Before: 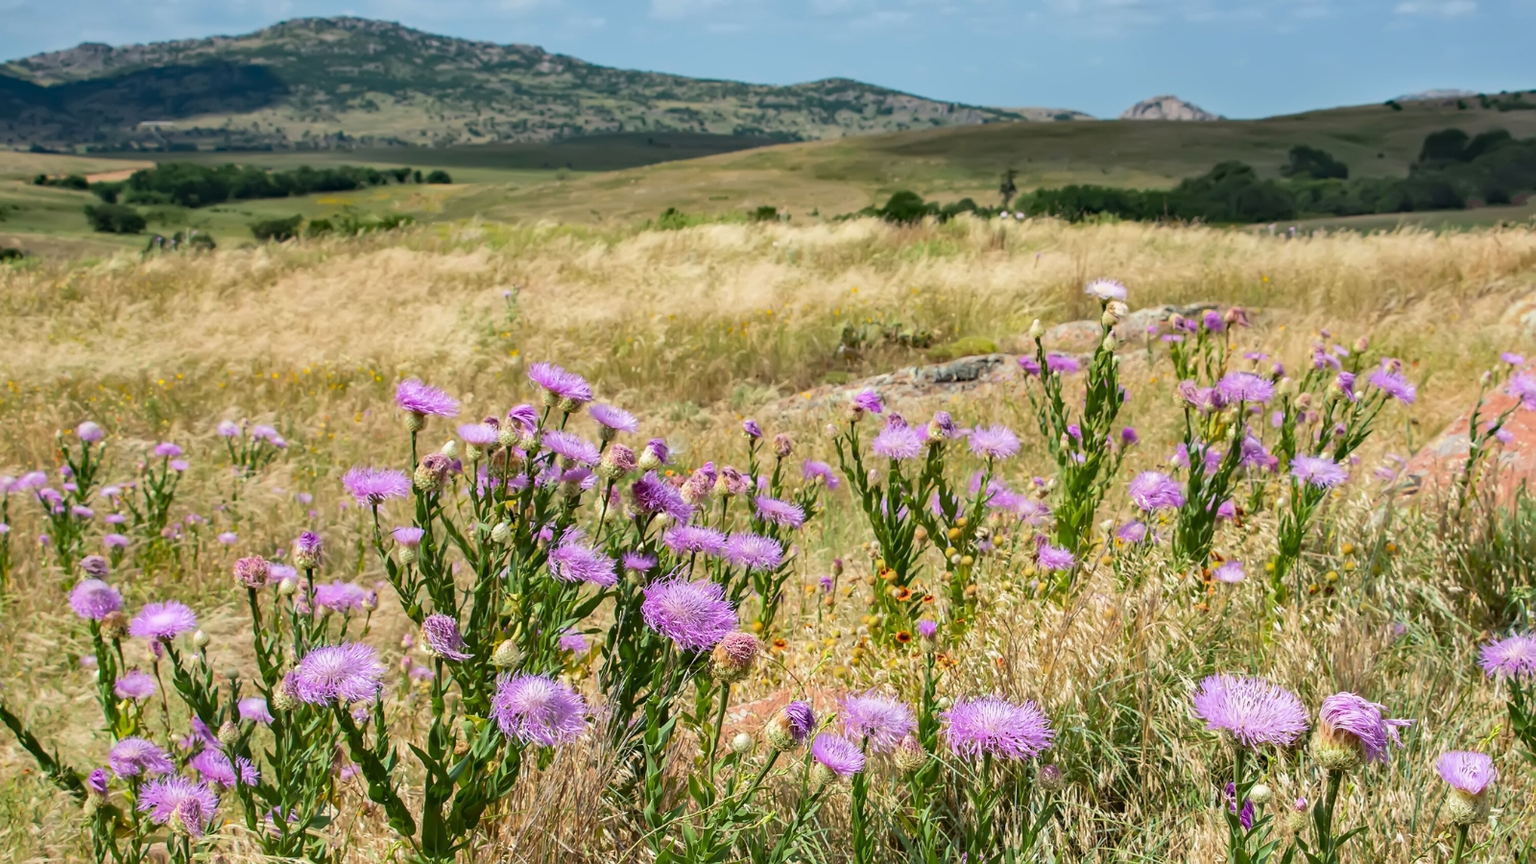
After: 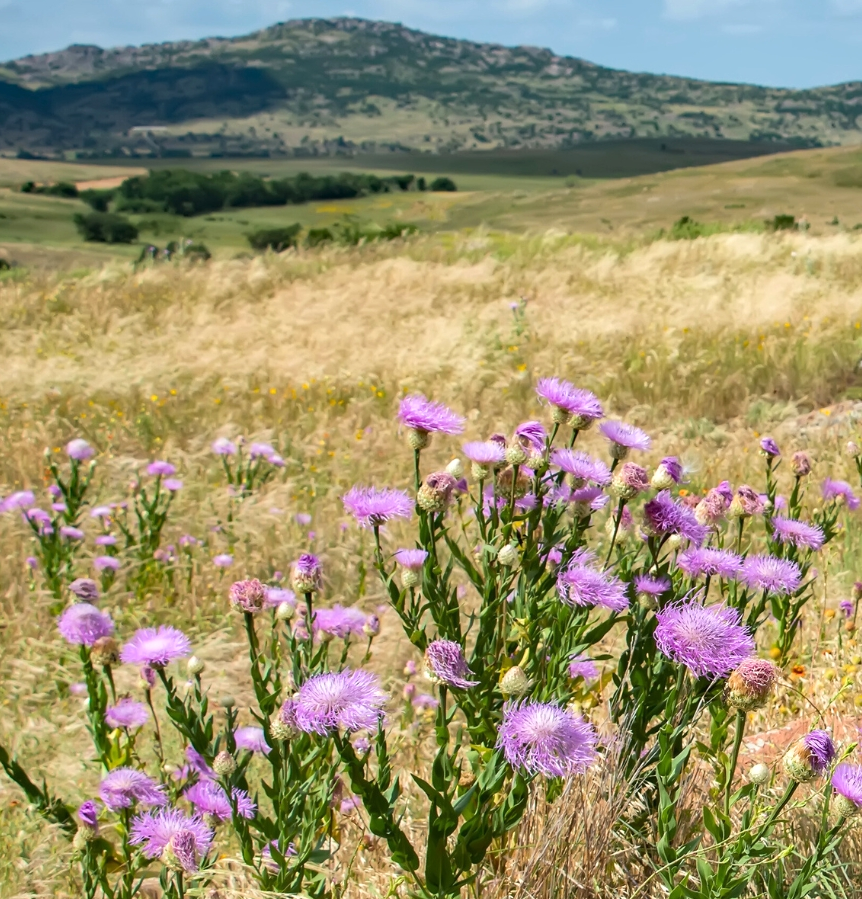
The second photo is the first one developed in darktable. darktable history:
crop: left 0.921%, right 45.194%, bottom 0.081%
exposure: exposure 0.19 EV, compensate highlight preservation false
